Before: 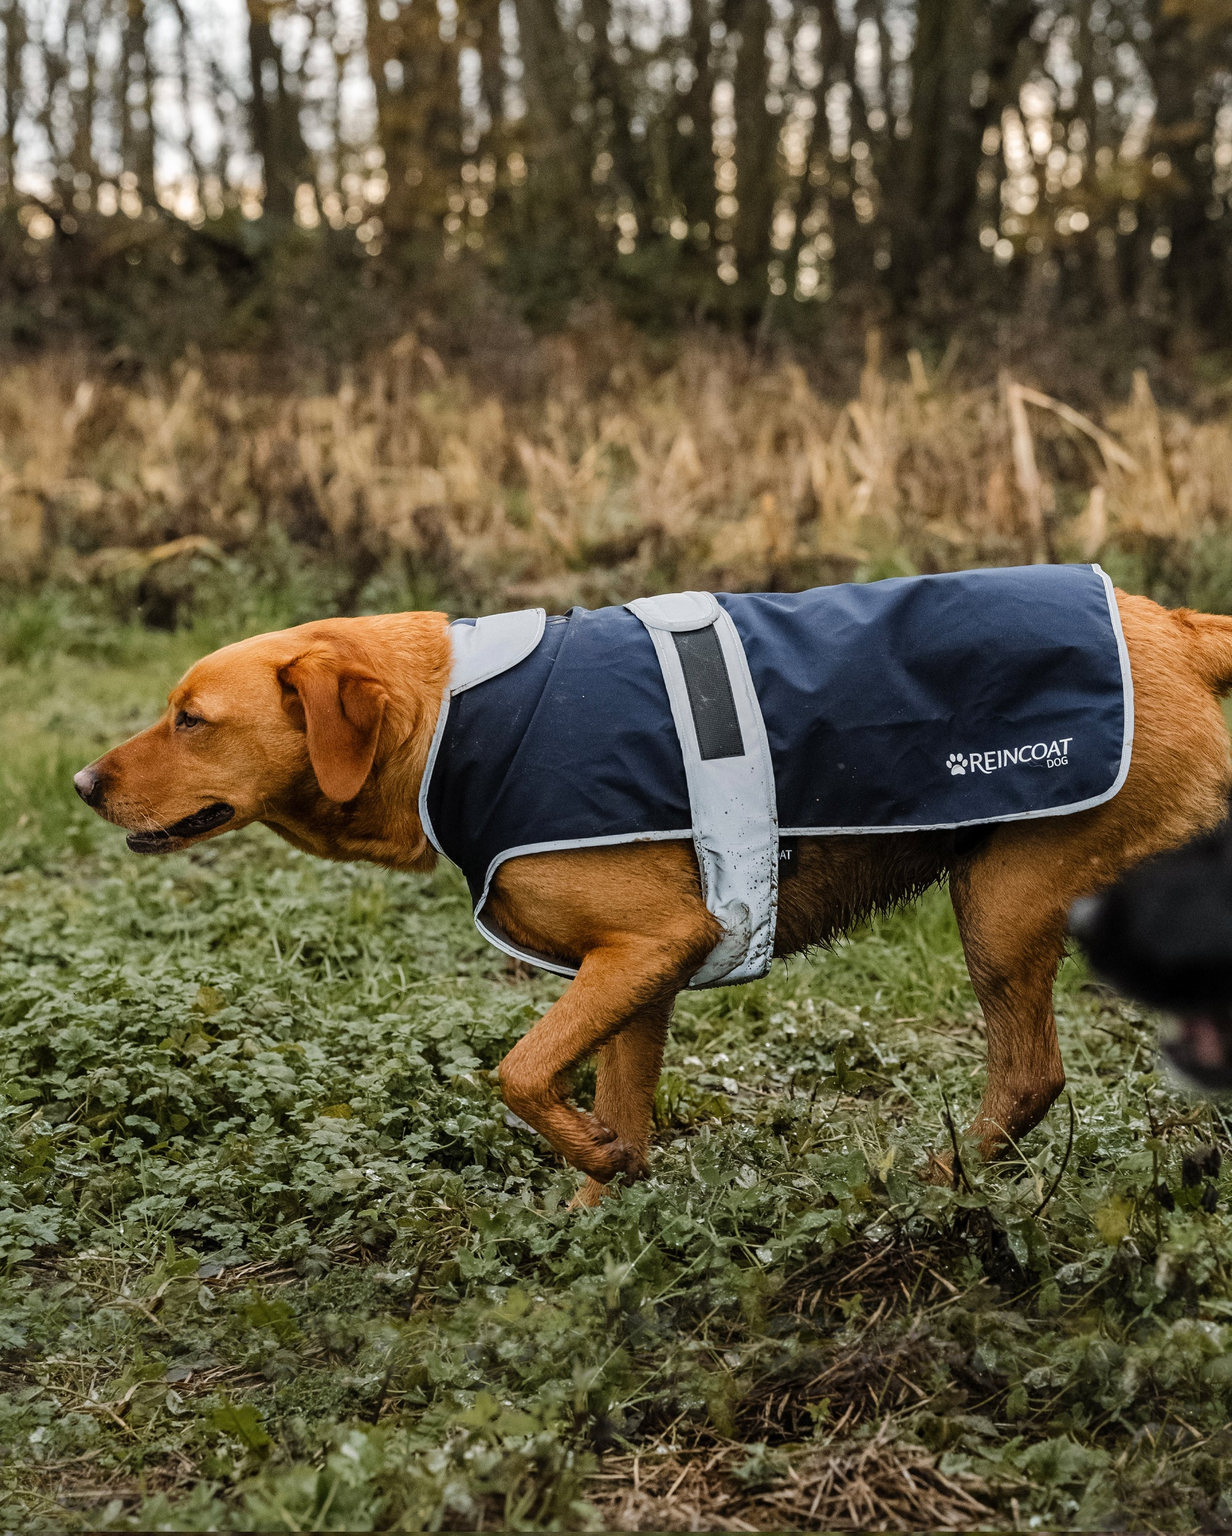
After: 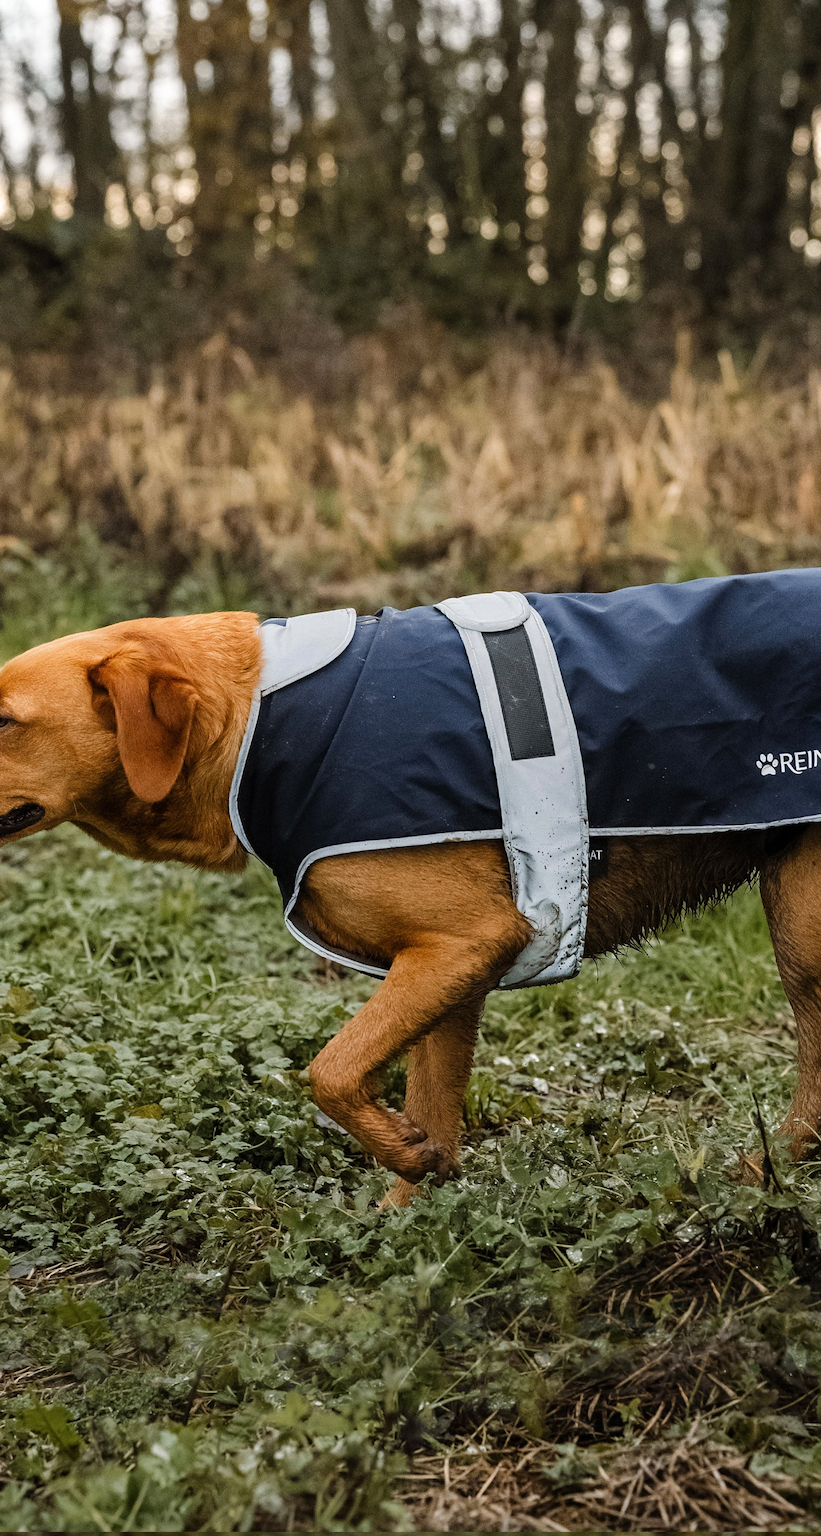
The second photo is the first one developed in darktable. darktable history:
crop and rotate: left 15.446%, right 17.836%
shadows and highlights: shadows 0, highlights 40
